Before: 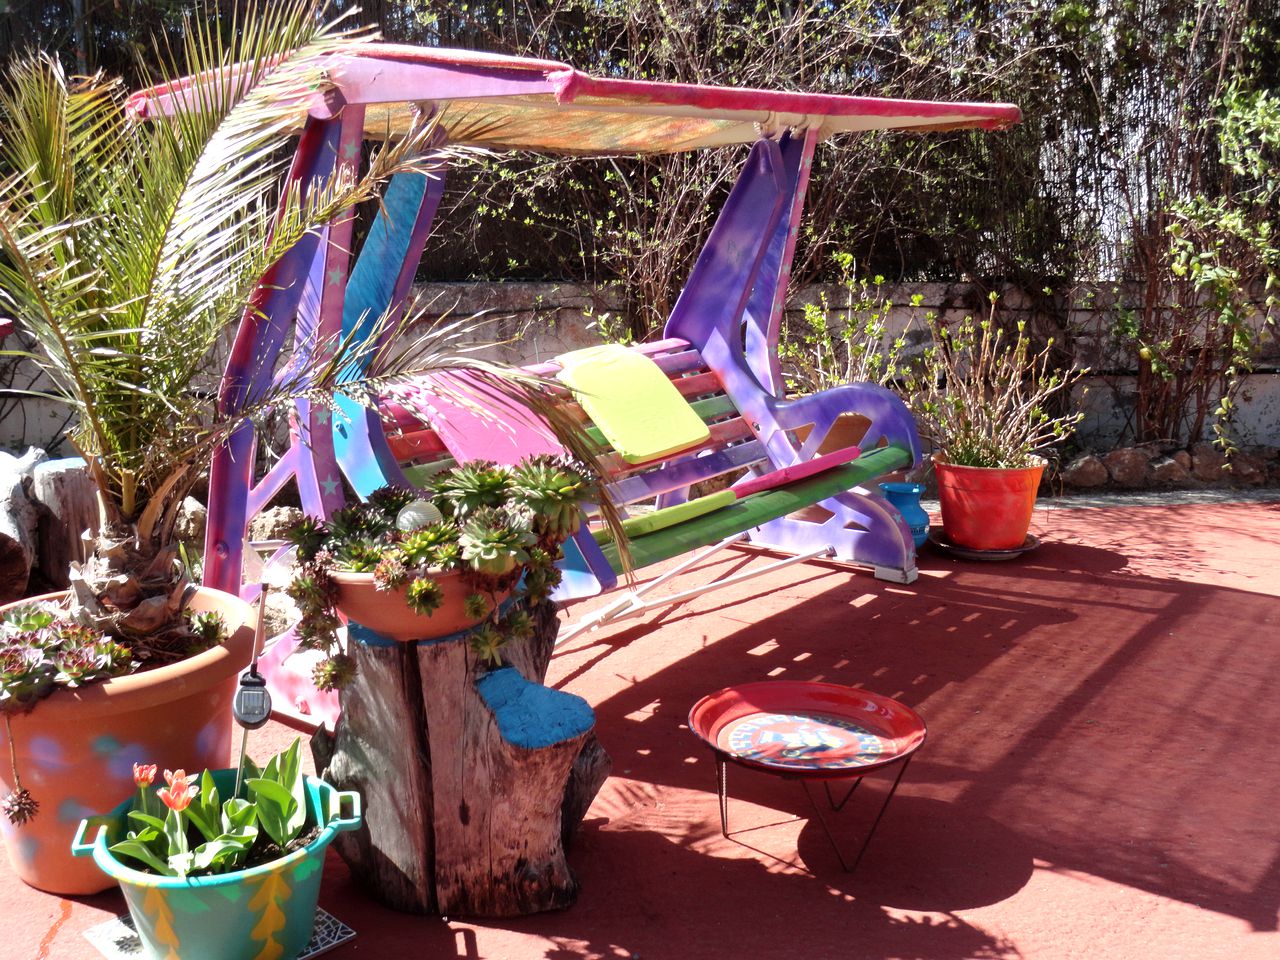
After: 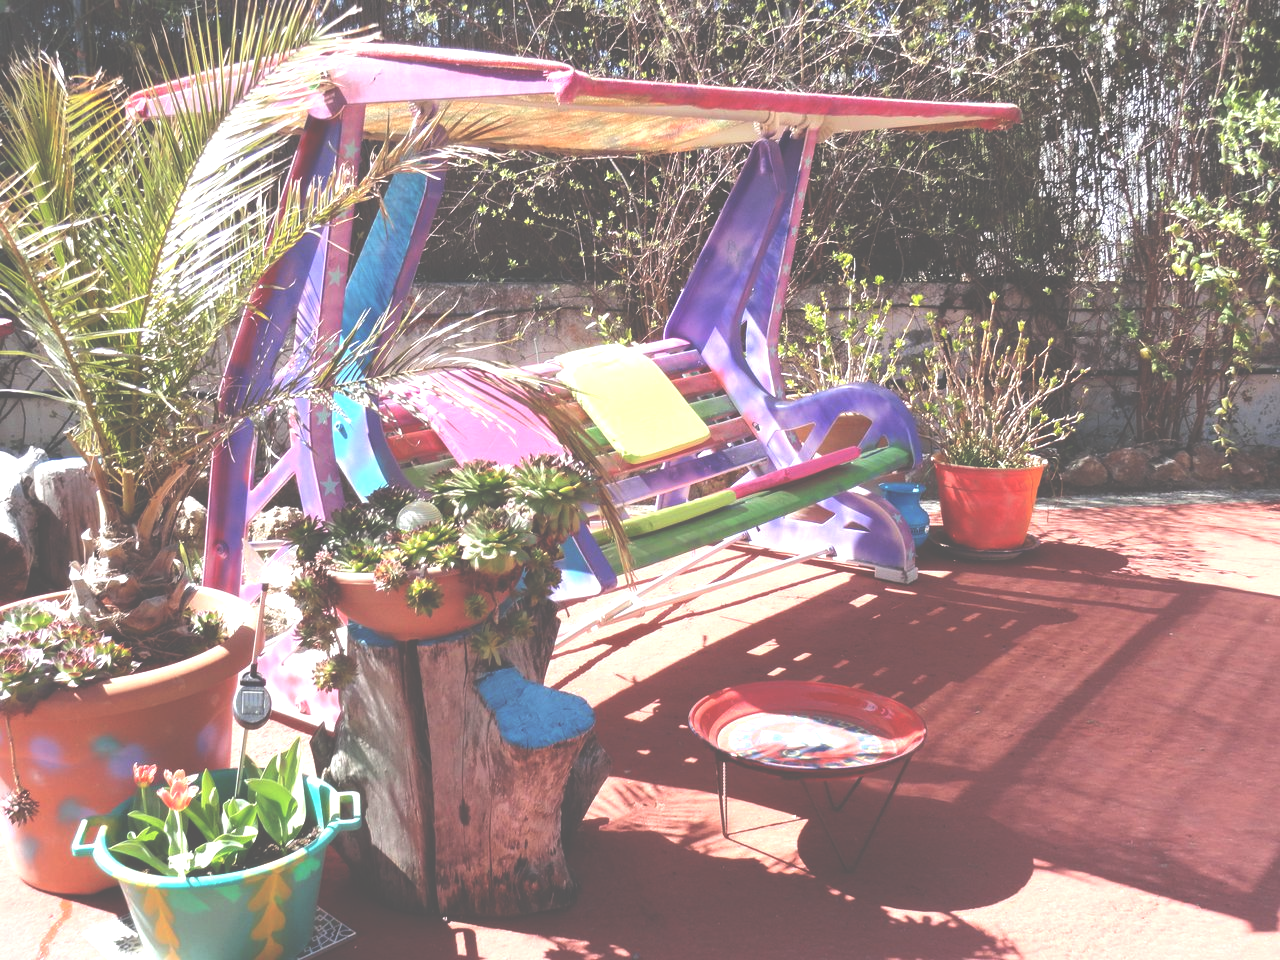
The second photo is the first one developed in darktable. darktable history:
exposure: black level correction -0.069, exposure 0.5 EV, compensate exposure bias true, compensate highlight preservation false
